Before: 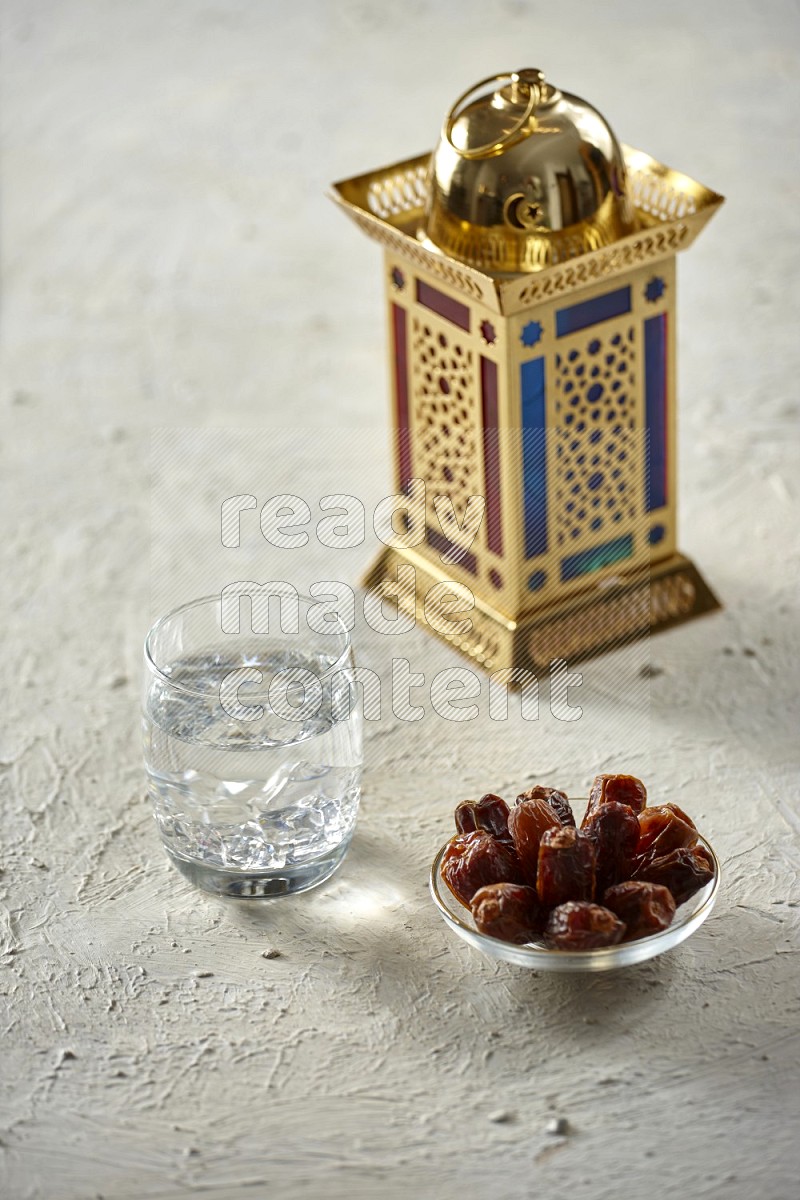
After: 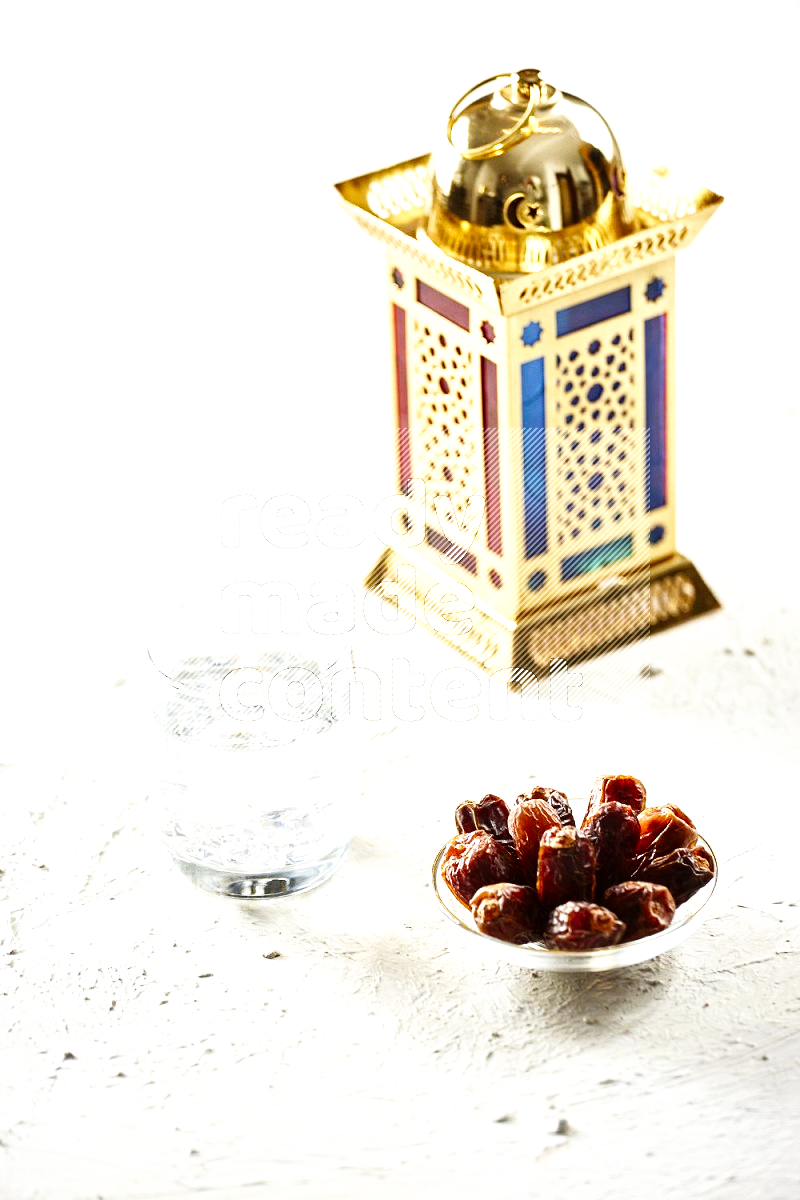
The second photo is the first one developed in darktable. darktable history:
base curve: curves: ch0 [(0, 0) (0.008, 0.007) (0.022, 0.029) (0.048, 0.089) (0.092, 0.197) (0.191, 0.399) (0.275, 0.534) (0.357, 0.65) (0.477, 0.78) (0.542, 0.833) (0.799, 0.973) (1, 1)], preserve colors none
tone equalizer: -8 EV -0.754 EV, -7 EV -0.703 EV, -6 EV -0.633 EV, -5 EV -0.38 EV, -3 EV 0.393 EV, -2 EV 0.6 EV, -1 EV 0.675 EV, +0 EV 0.754 EV, edges refinement/feathering 500, mask exposure compensation -1.57 EV, preserve details no
exposure: exposure 0.604 EV, compensate highlight preservation false
